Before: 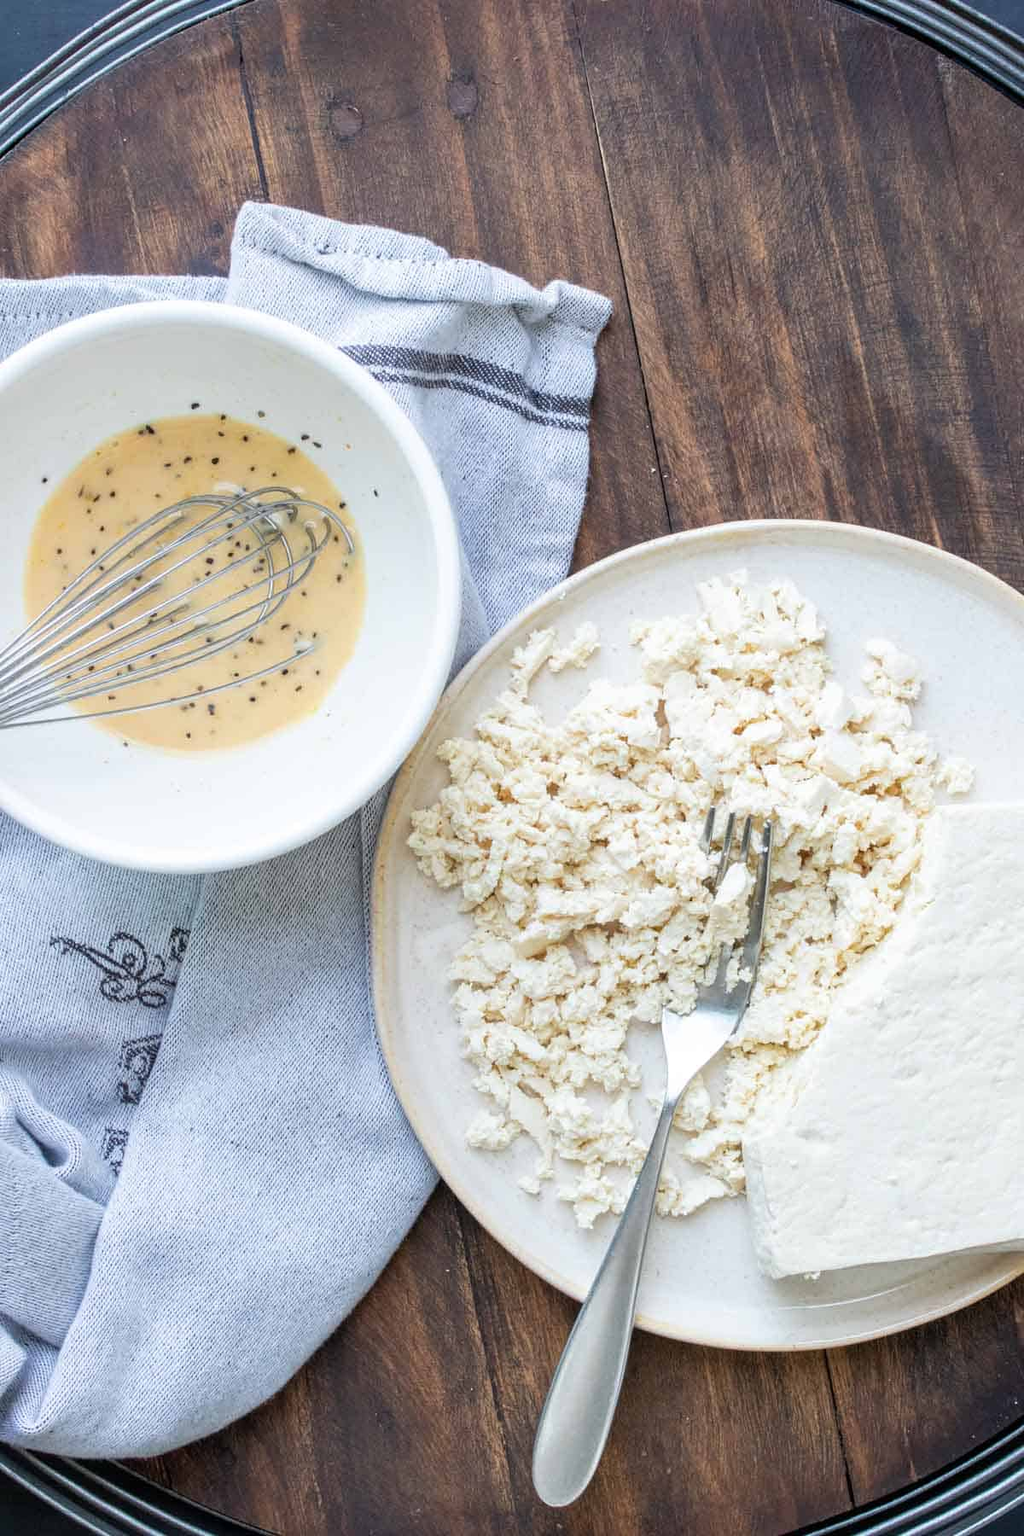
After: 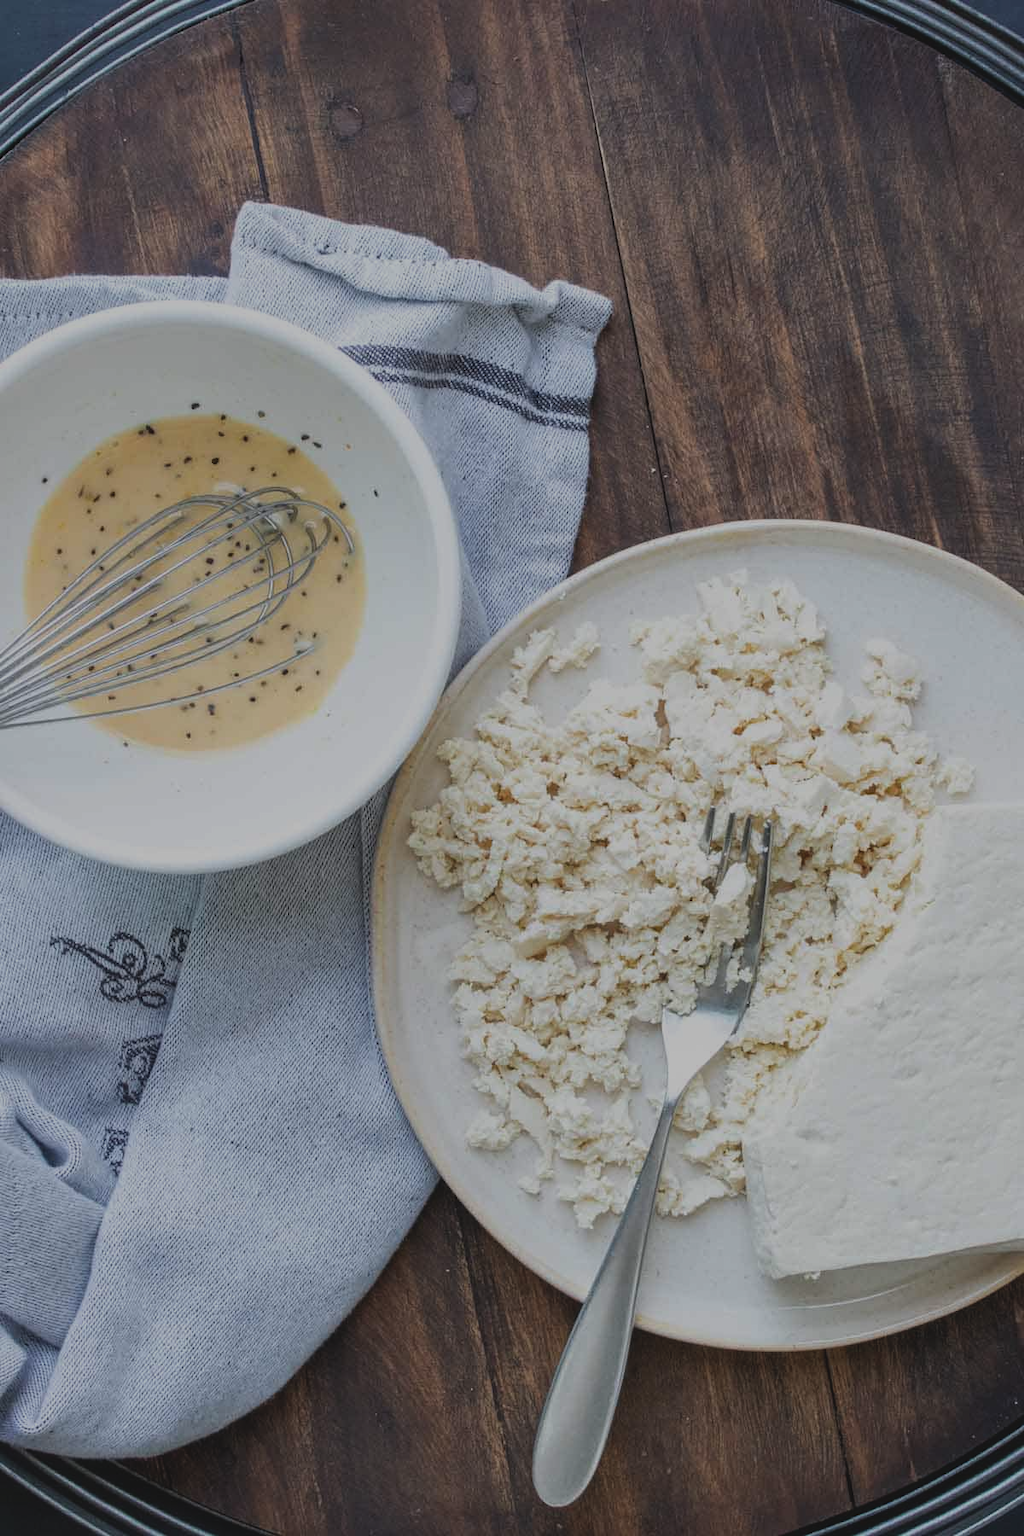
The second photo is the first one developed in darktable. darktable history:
local contrast: mode bilateral grid, contrast 100, coarseness 99, detail 109%, midtone range 0.2
exposure: black level correction -0.017, exposure -1.111 EV, compensate highlight preservation false
